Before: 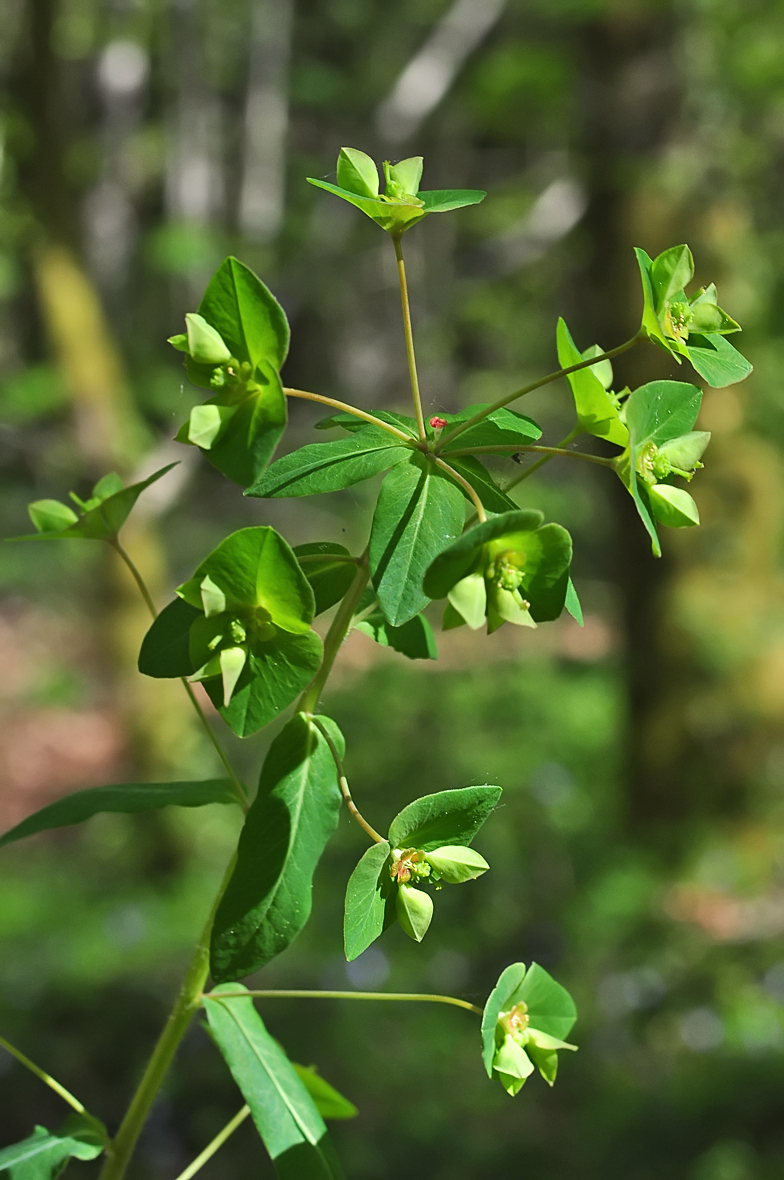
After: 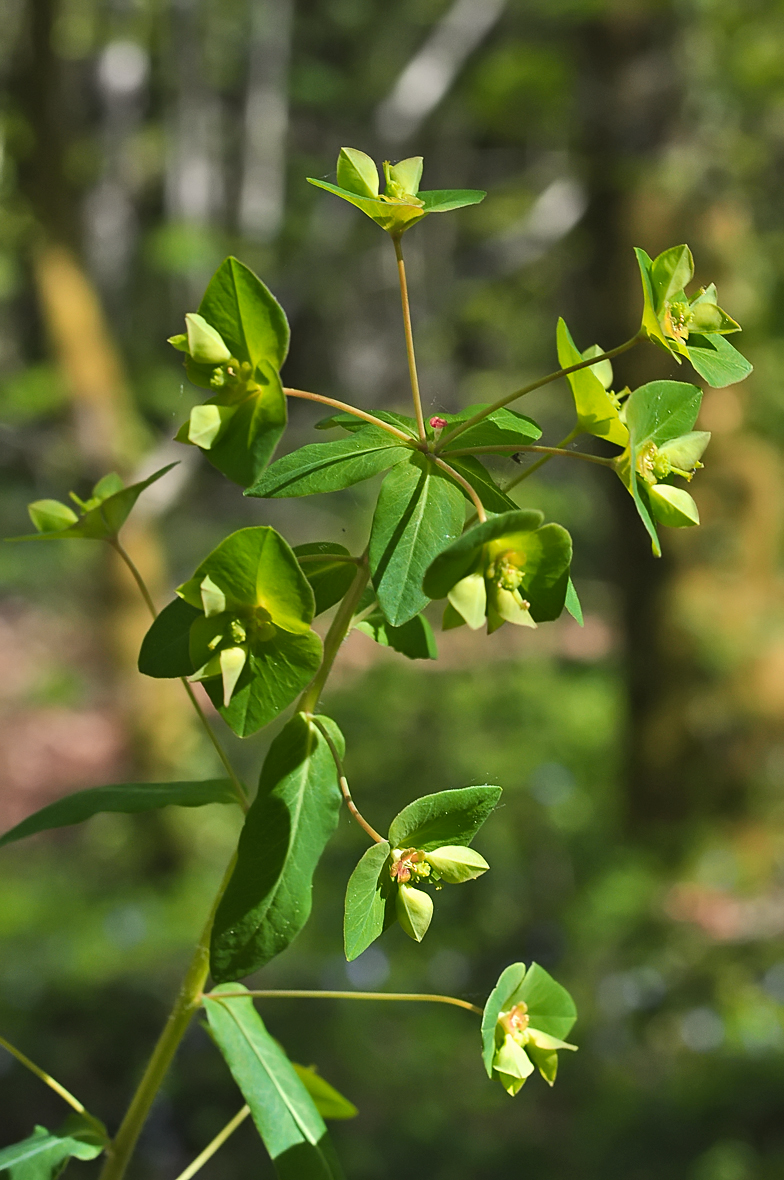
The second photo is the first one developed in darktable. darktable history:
tone equalizer: on, module defaults
color zones: curves: ch1 [(0, 0.469) (0.072, 0.457) (0.243, 0.494) (0.429, 0.5) (0.571, 0.5) (0.714, 0.5) (0.857, 0.5) (1, 0.469)]; ch2 [(0, 0.499) (0.143, 0.467) (0.242, 0.436) (0.429, 0.493) (0.571, 0.5) (0.714, 0.5) (0.857, 0.5) (1, 0.499)]
